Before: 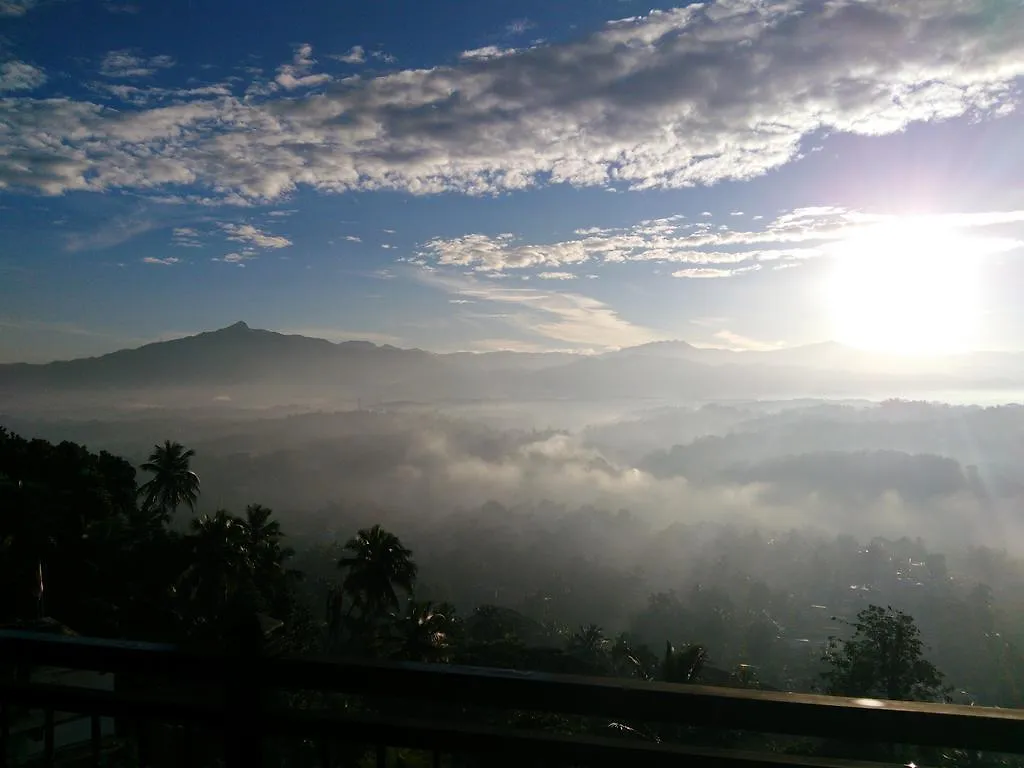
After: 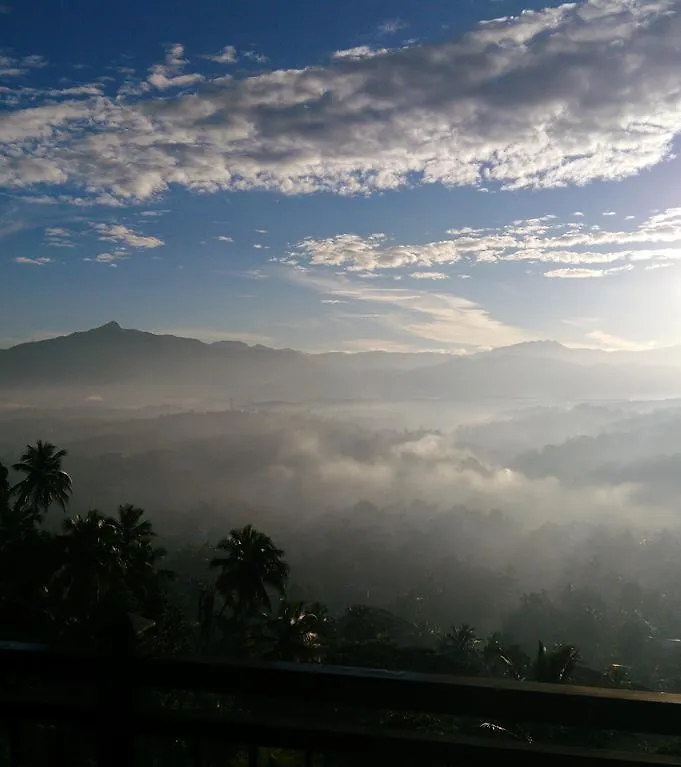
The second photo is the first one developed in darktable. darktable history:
crop and rotate: left 12.58%, right 20.825%
